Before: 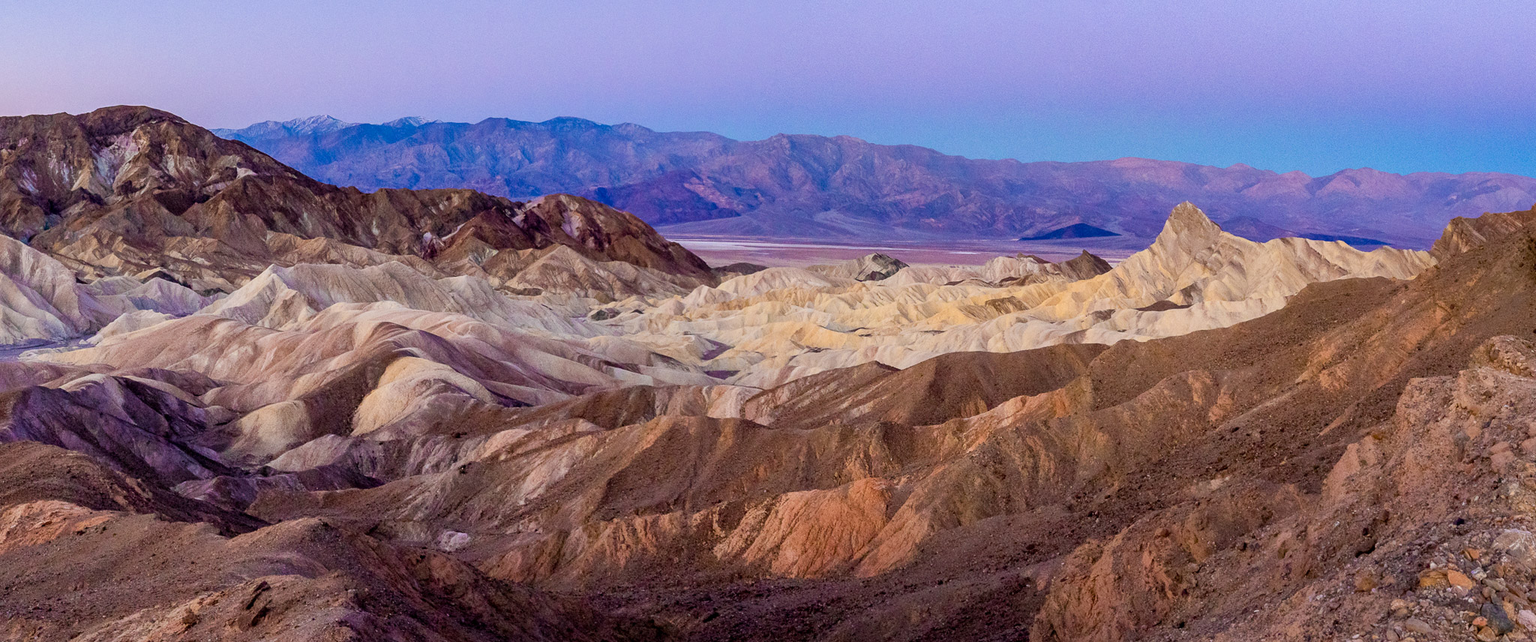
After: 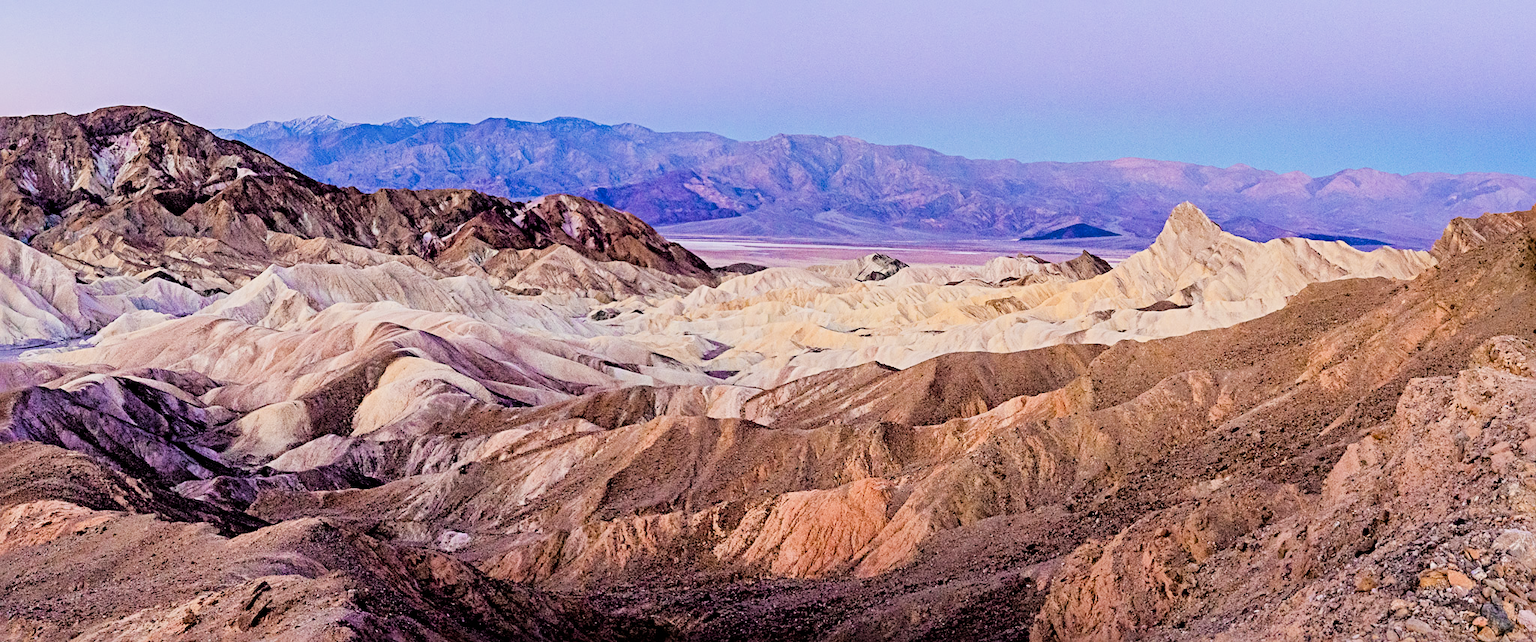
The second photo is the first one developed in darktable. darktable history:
sharpen: radius 4.84
filmic rgb: black relative exposure -4.17 EV, white relative exposure 5.13 EV, hardness 2.11, contrast 1.18
exposure: black level correction 0.001, exposure 1.046 EV, compensate exposure bias true, compensate highlight preservation false
